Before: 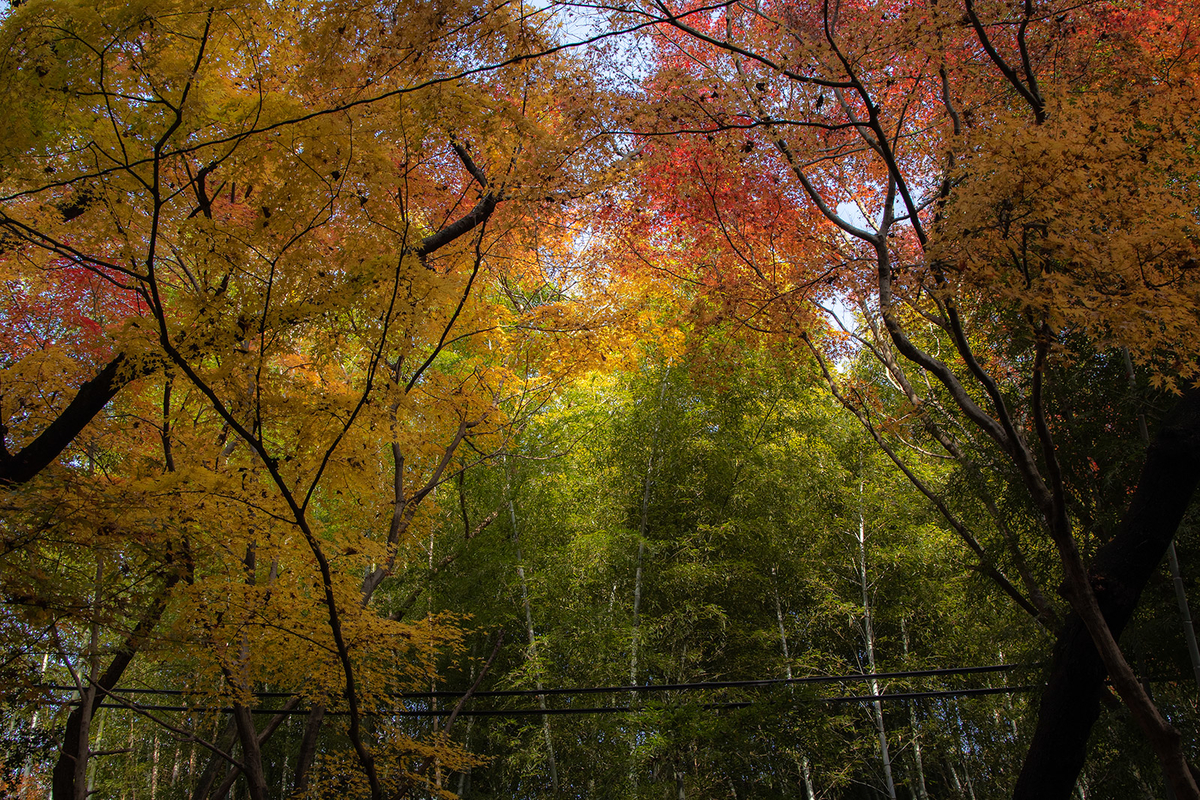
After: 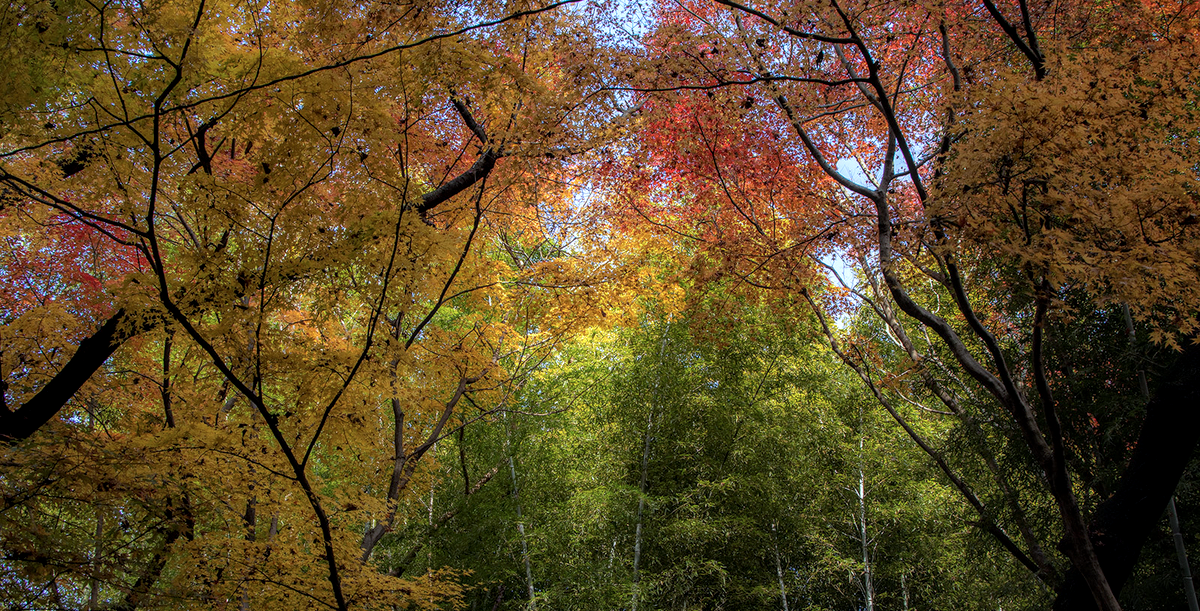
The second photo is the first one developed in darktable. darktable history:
crop: top 5.576%, bottom 17.962%
local contrast: on, module defaults
color calibration: gray › normalize channels true, x 0.372, y 0.387, temperature 4284.87 K, gamut compression 0.013
